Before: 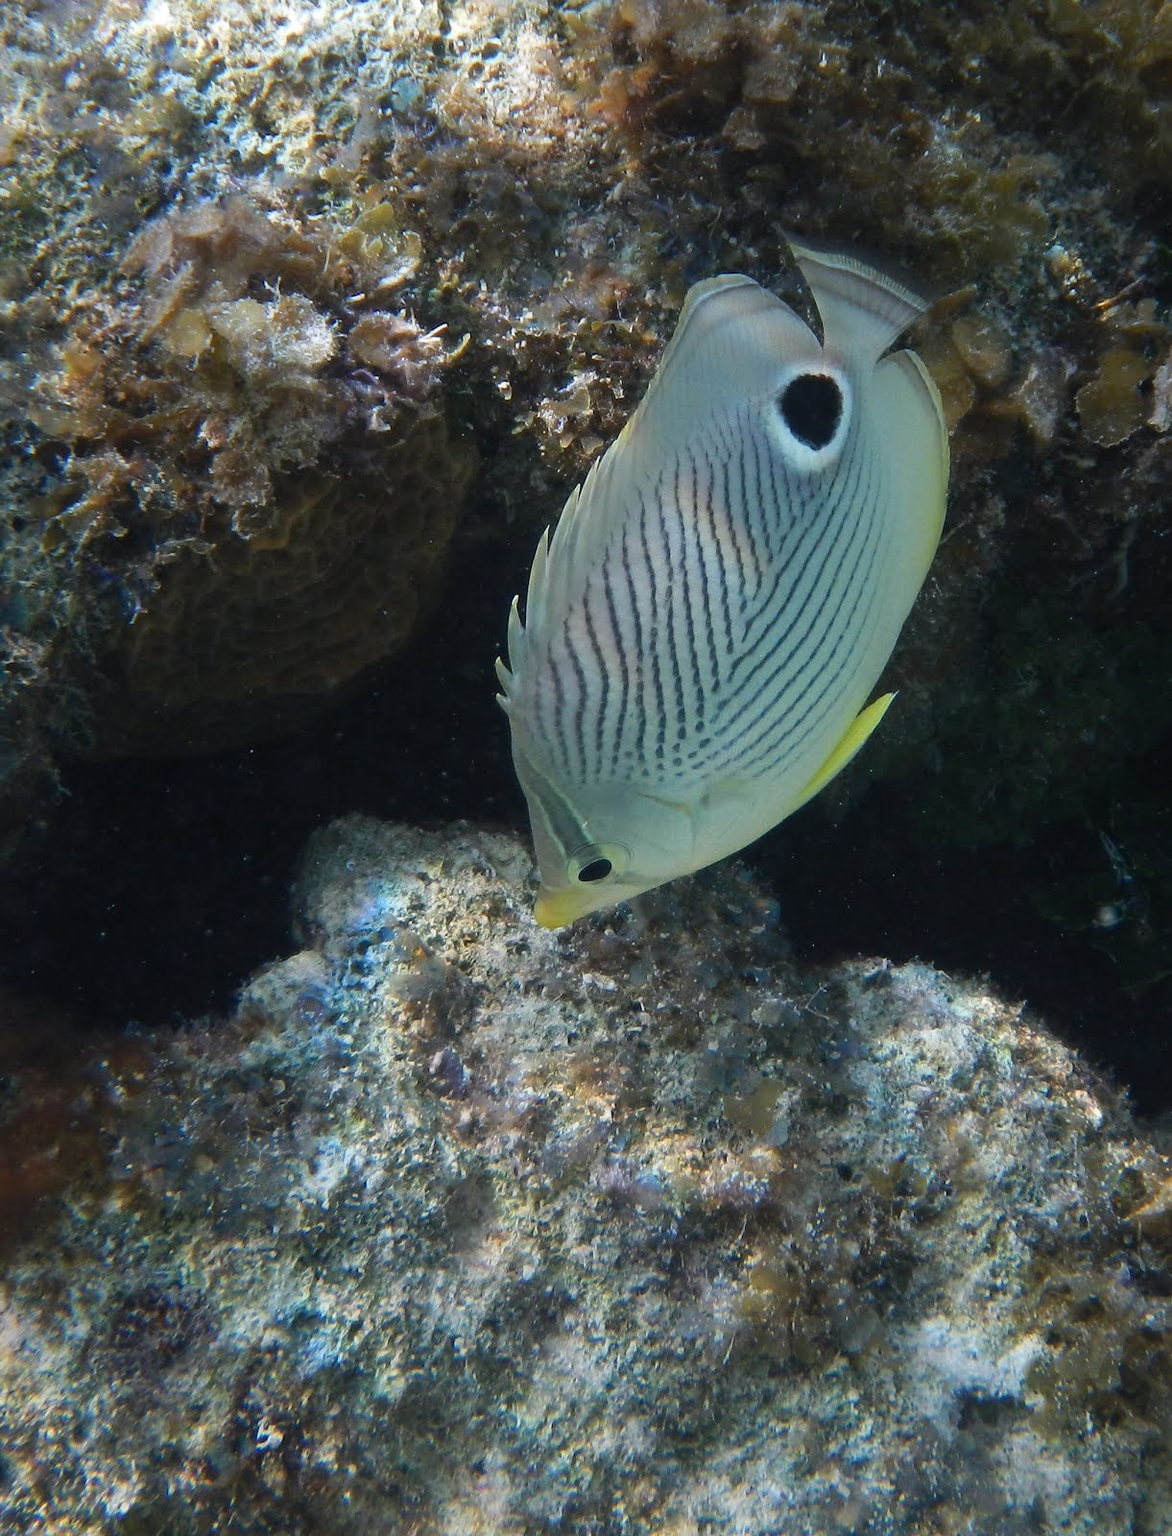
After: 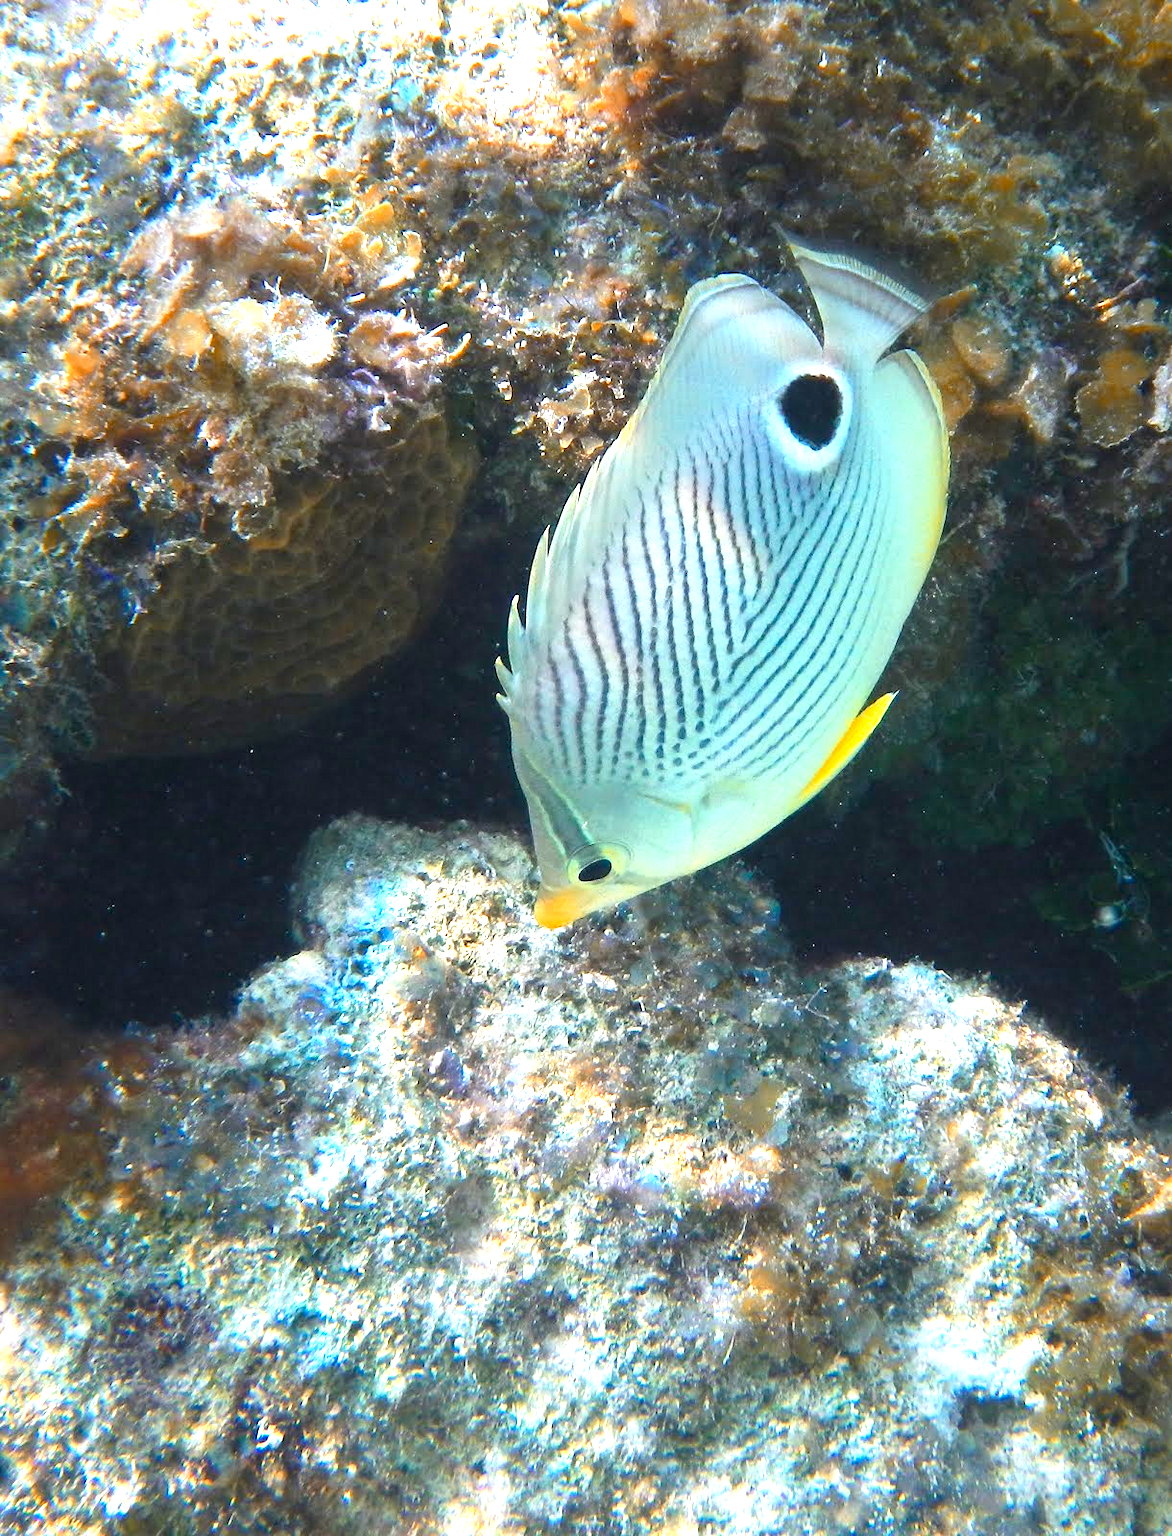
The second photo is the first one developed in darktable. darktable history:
exposure: black level correction 0.001, exposure 1.637 EV, compensate exposure bias true, compensate highlight preservation false
color balance rgb: perceptual saturation grading › global saturation 36.51%
color zones: curves: ch2 [(0, 0.5) (0.143, 0.5) (0.286, 0.416) (0.429, 0.5) (0.571, 0.5) (0.714, 0.5) (0.857, 0.5) (1, 0.5)]
